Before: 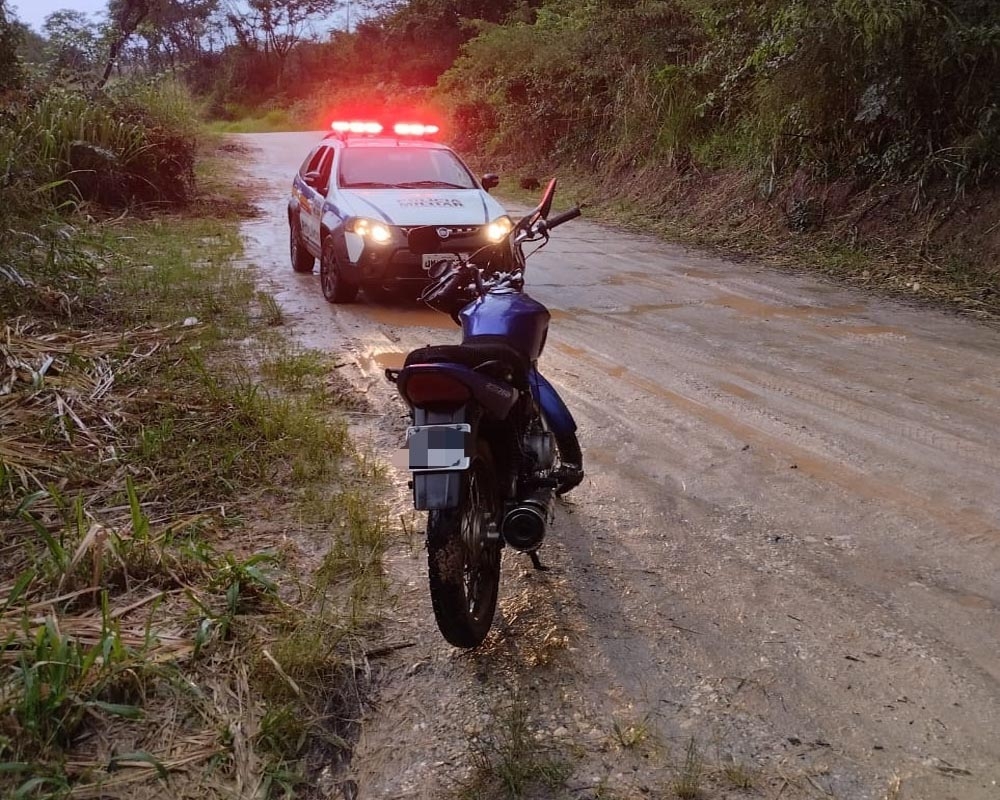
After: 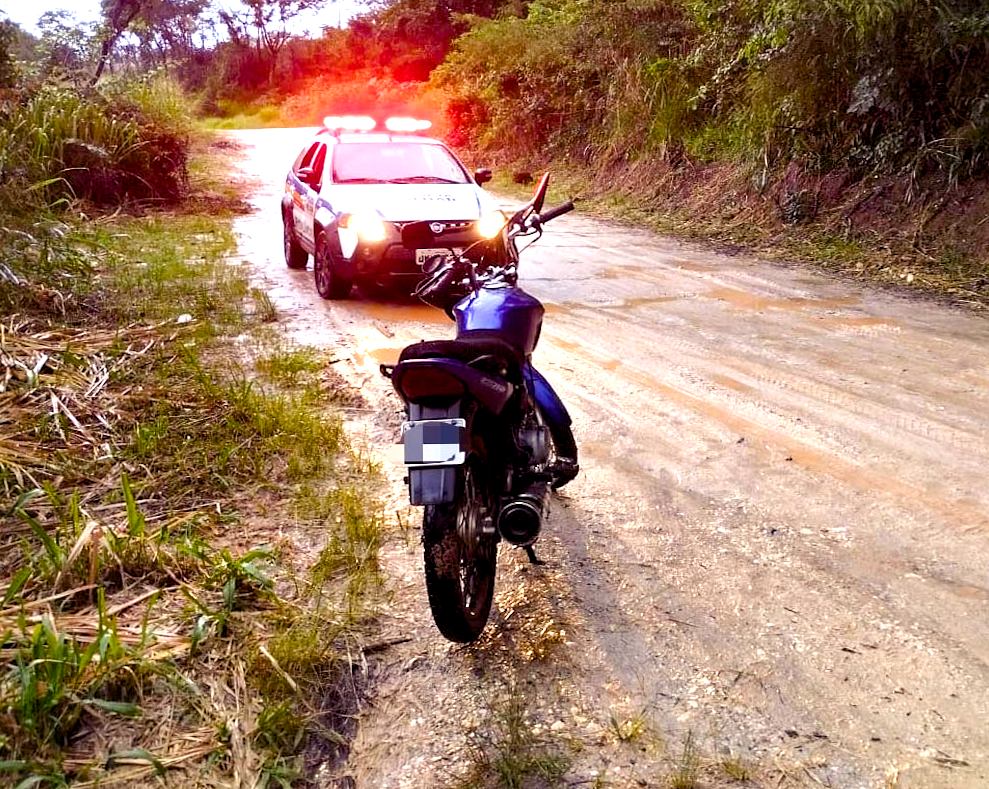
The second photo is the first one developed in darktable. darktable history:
rotate and perspective: rotation -0.45°, automatic cropping original format, crop left 0.008, crop right 0.992, crop top 0.012, crop bottom 0.988
color balance rgb: shadows lift › luminance -21.66%, shadows lift › chroma 6.57%, shadows lift › hue 270°, power › chroma 0.68%, power › hue 60°, highlights gain › luminance 6.08%, highlights gain › chroma 1.33%, highlights gain › hue 90°, global offset › luminance -0.87%, perceptual saturation grading › global saturation 26.86%, perceptual saturation grading › highlights -28.39%, perceptual saturation grading › mid-tones 15.22%, perceptual saturation grading › shadows 33.98%, perceptual brilliance grading › highlights 10%, perceptual brilliance grading › mid-tones 5%
exposure: black level correction 0, exposure 1.1 EV, compensate exposure bias true, compensate highlight preservation false
